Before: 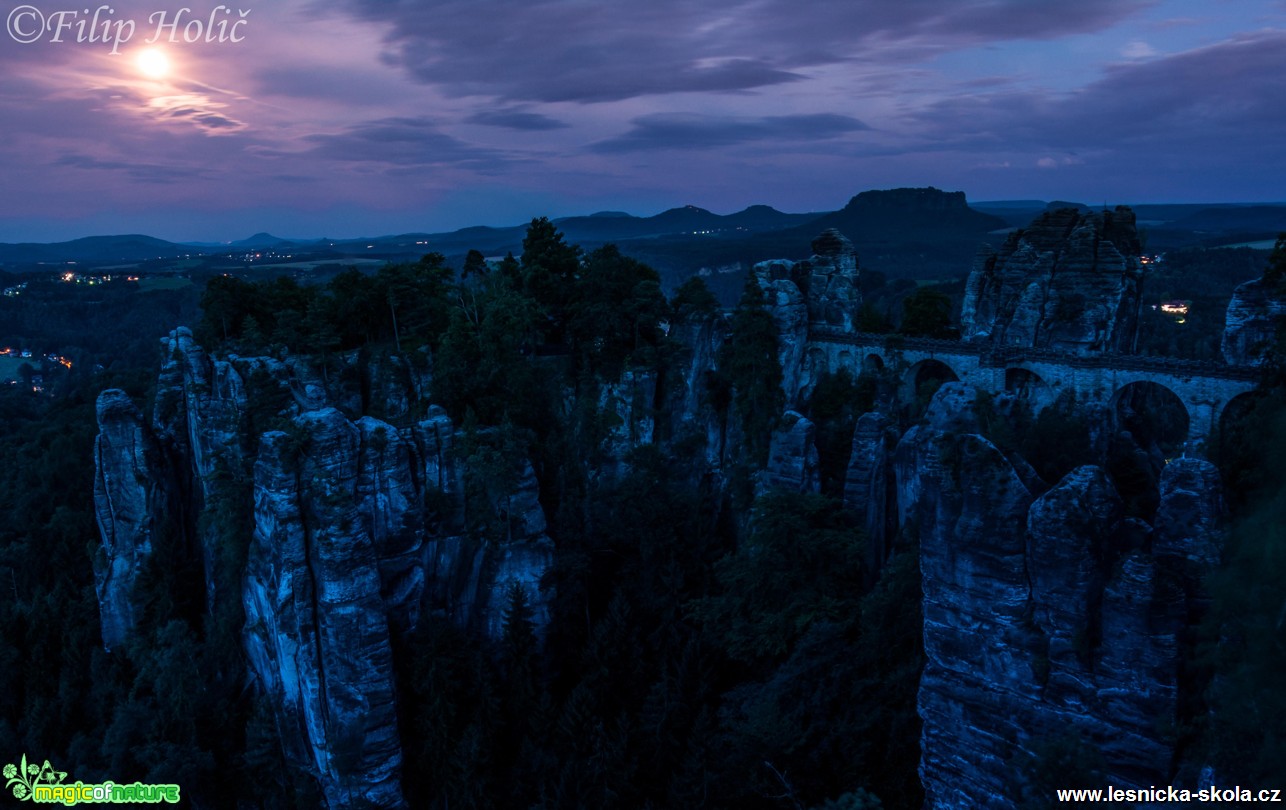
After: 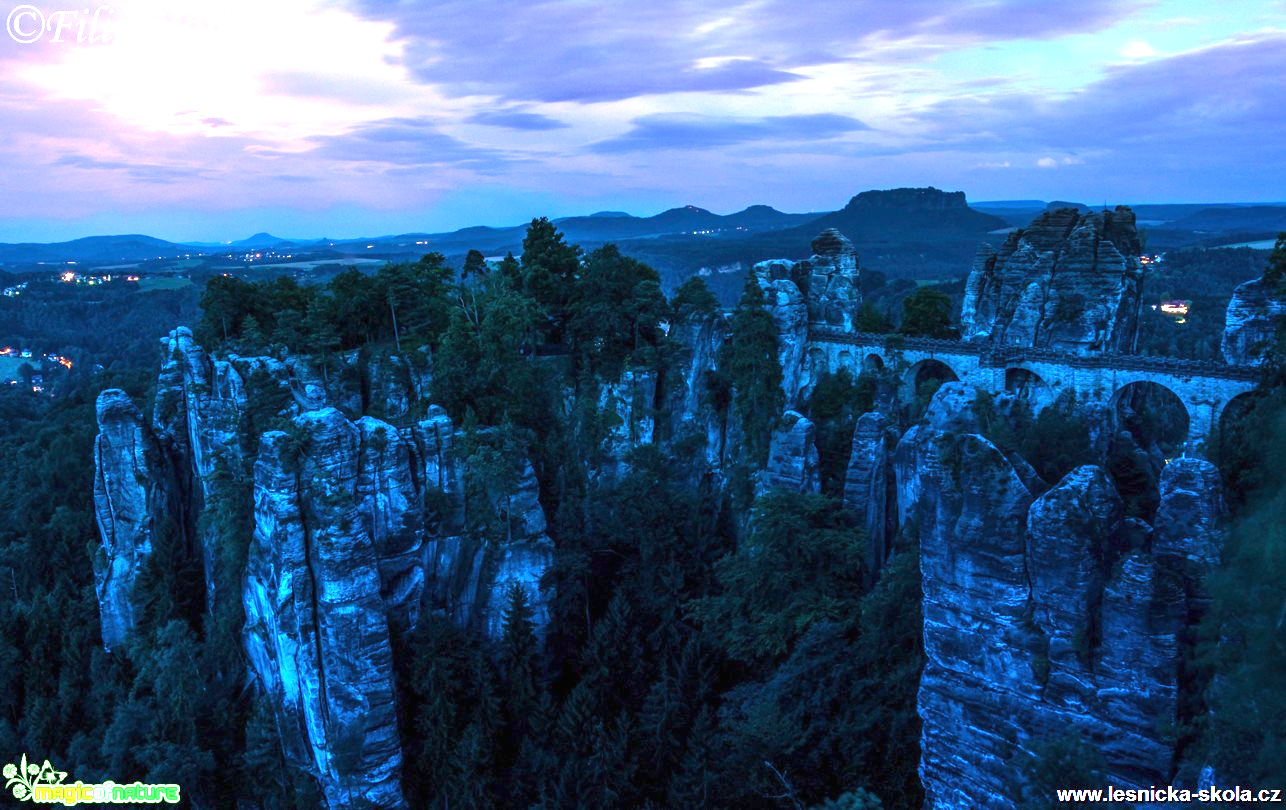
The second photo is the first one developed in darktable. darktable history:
exposure: black level correction 0, exposure 2.301 EV, compensate exposure bias true, compensate highlight preservation false
